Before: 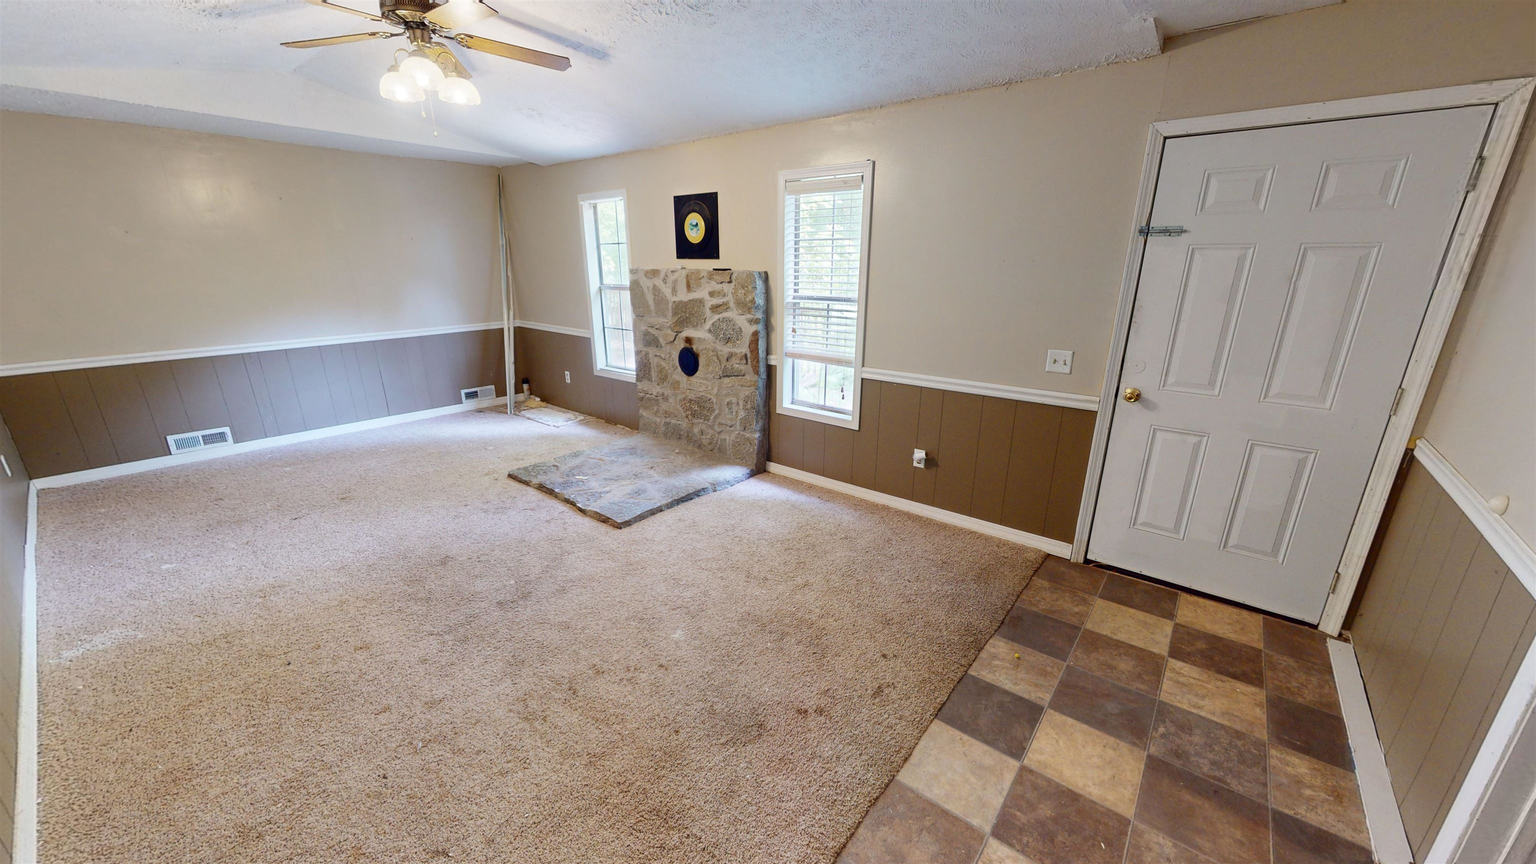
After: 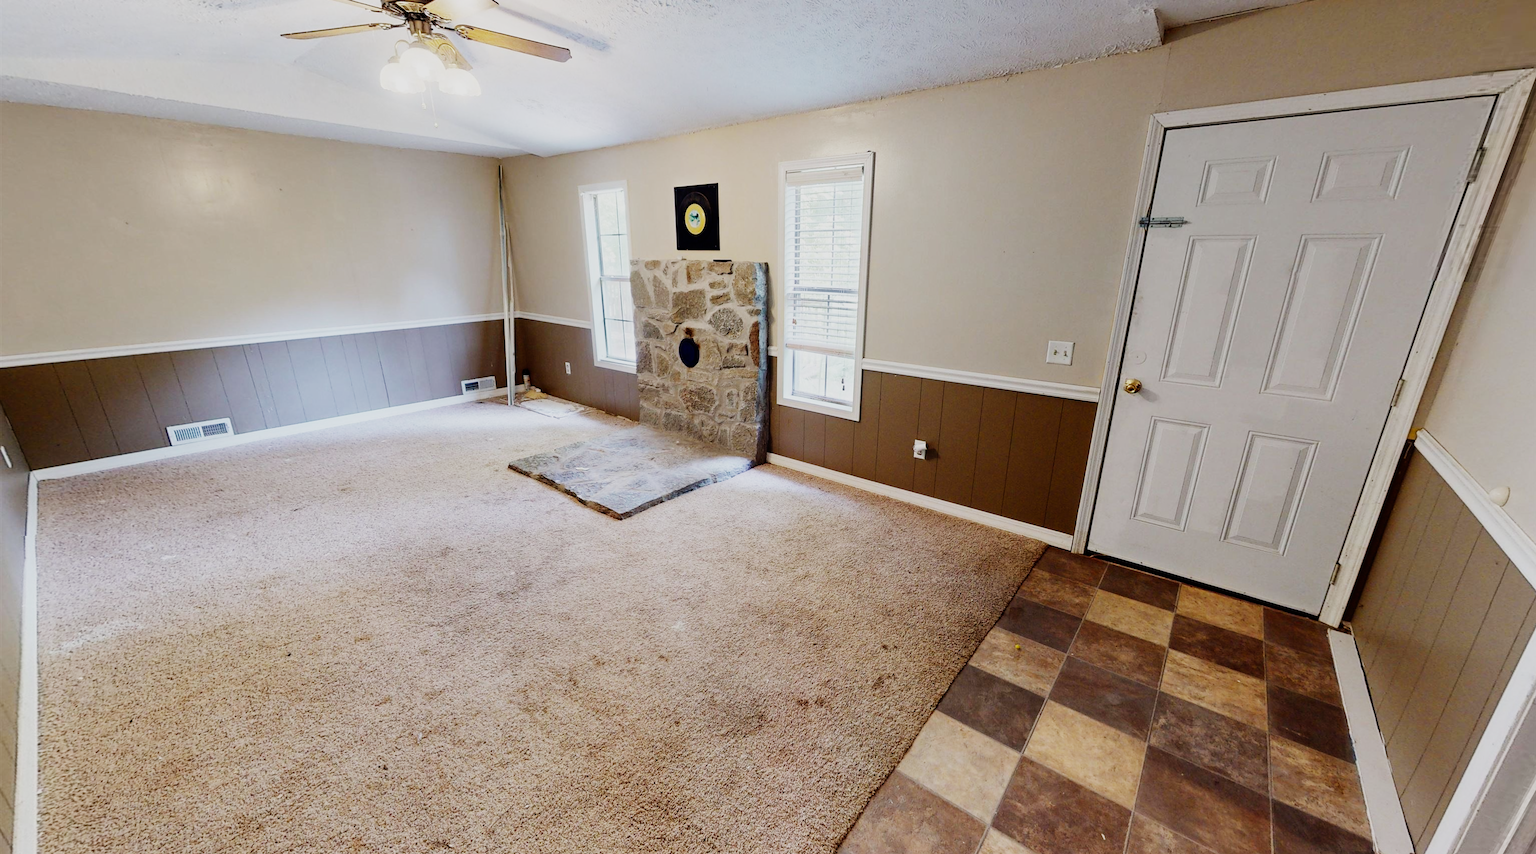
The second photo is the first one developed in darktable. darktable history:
sigmoid: contrast 1.8, skew -0.2, preserve hue 0%, red attenuation 0.1, red rotation 0.035, green attenuation 0.1, green rotation -0.017, blue attenuation 0.15, blue rotation -0.052, base primaries Rec2020
crop: top 1.049%, right 0.001%
